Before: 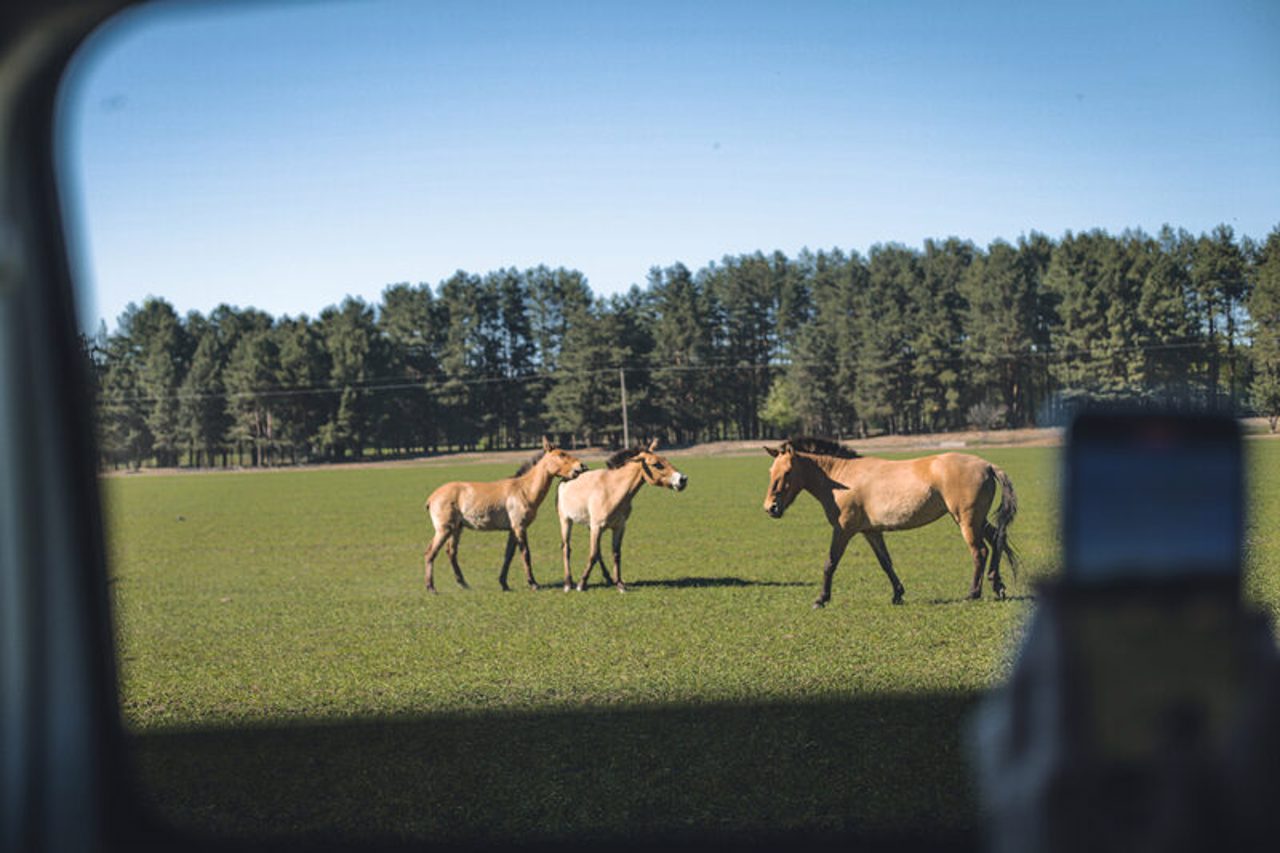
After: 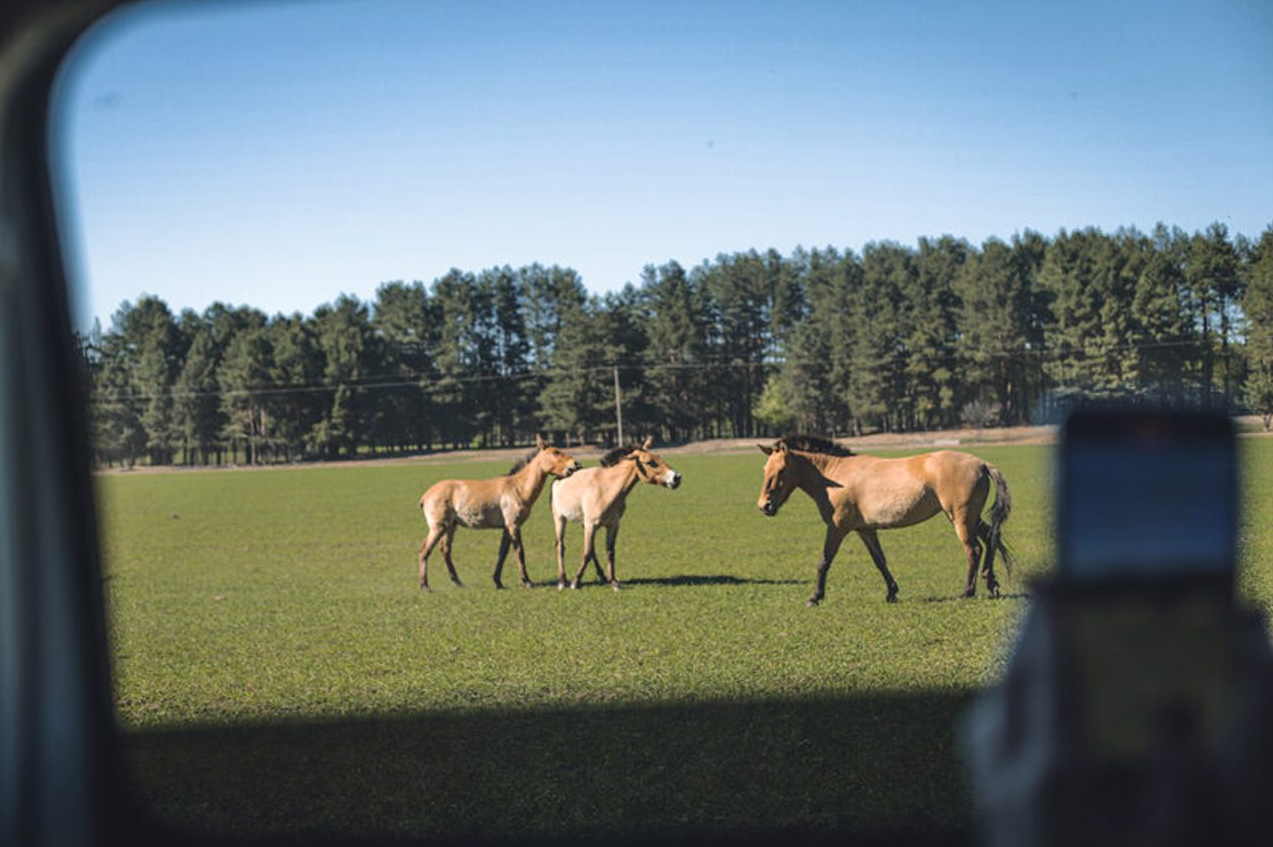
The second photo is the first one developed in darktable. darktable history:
crop and rotate: left 0.53%, top 0.273%, bottom 0.365%
